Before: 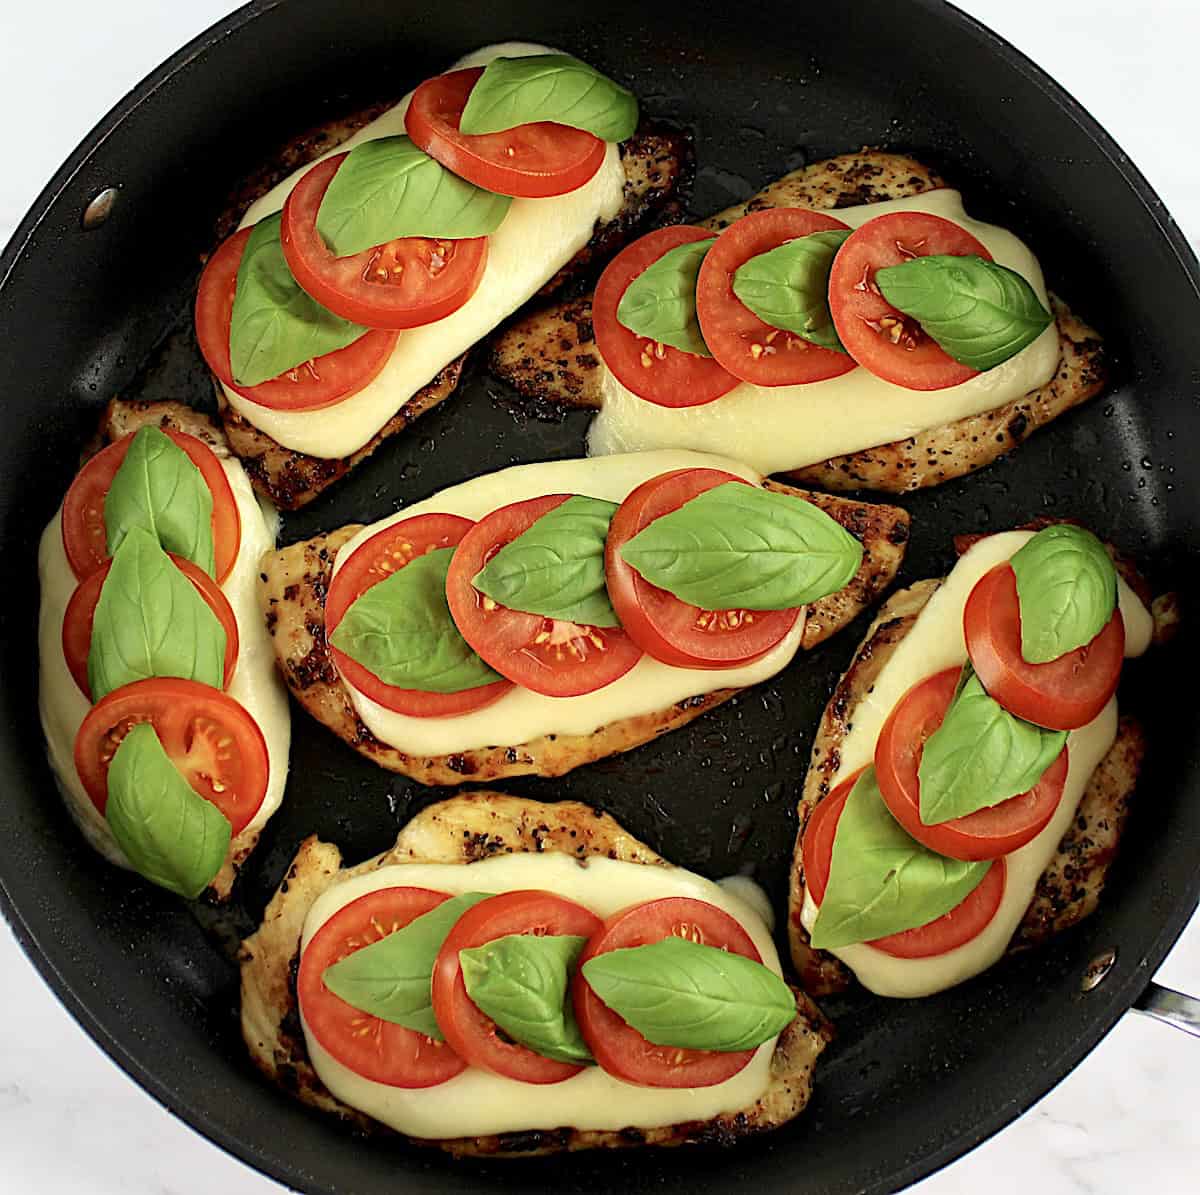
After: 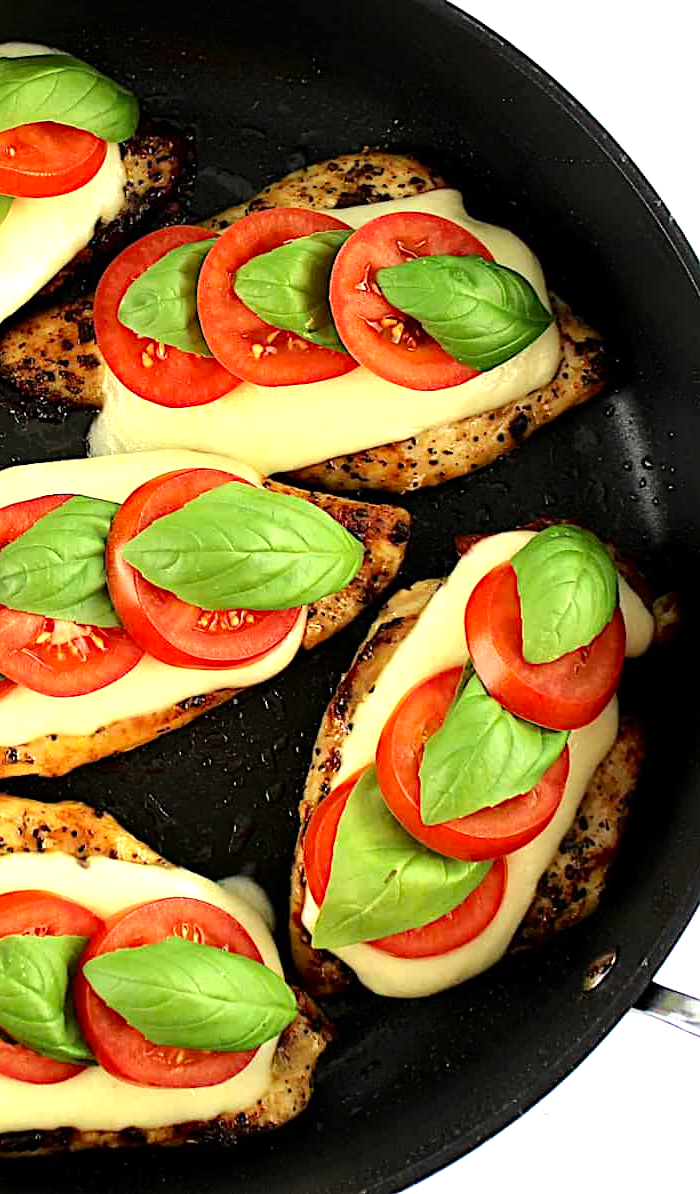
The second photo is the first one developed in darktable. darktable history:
tone equalizer: -8 EV -0.721 EV, -7 EV -0.666 EV, -6 EV -0.613 EV, -5 EV -0.363 EV, -3 EV 0.397 EV, -2 EV 0.6 EV, -1 EV 0.69 EV, +0 EV 0.74 EV, mask exposure compensation -0.49 EV
crop: left 41.651%
